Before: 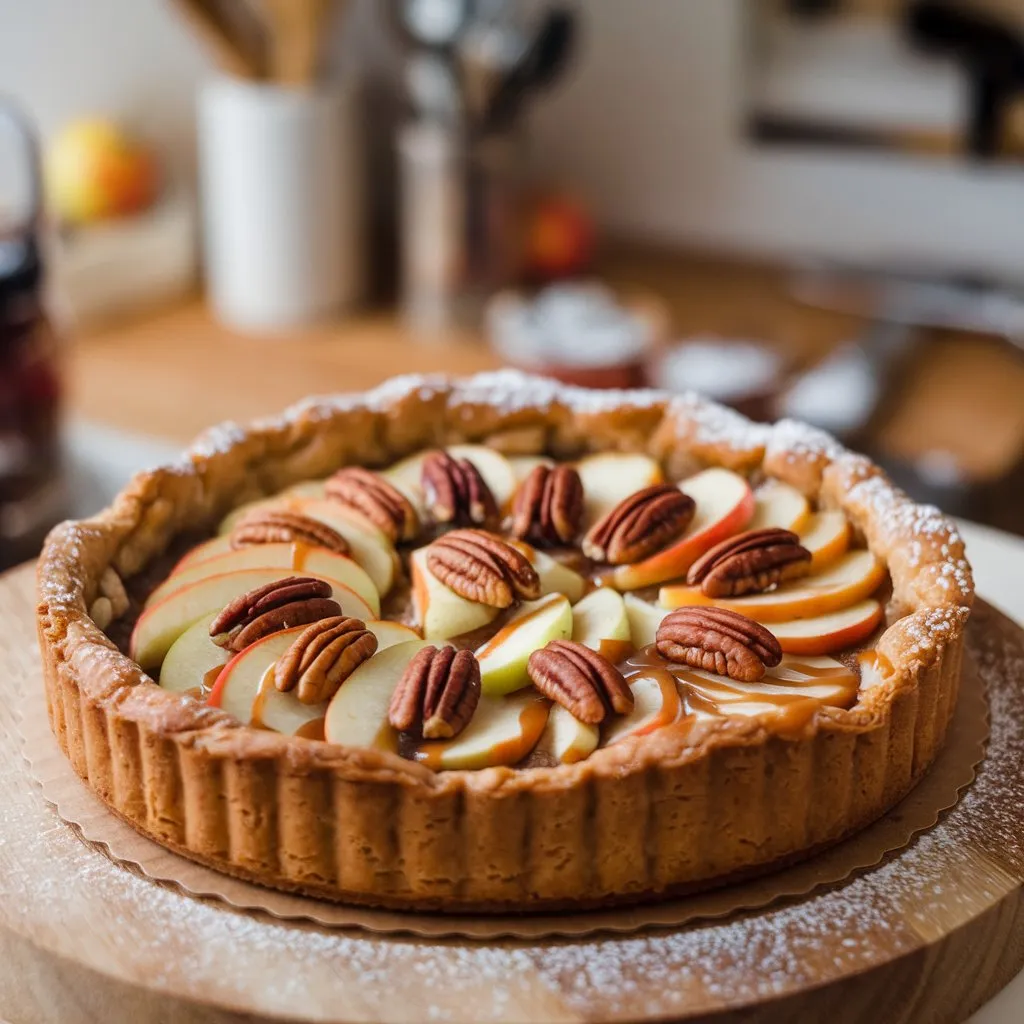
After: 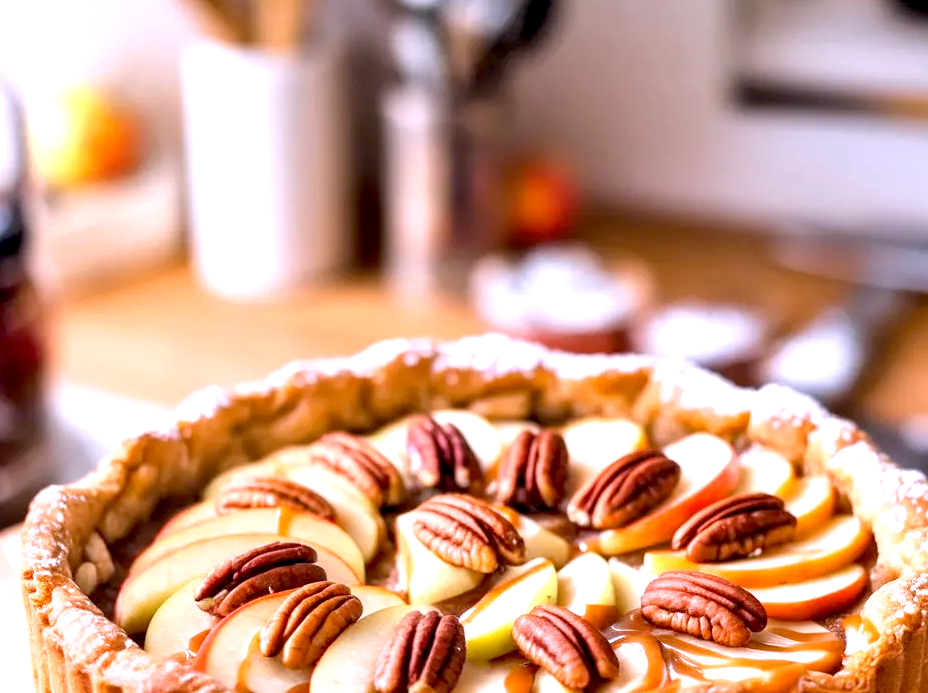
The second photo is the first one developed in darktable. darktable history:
base curve: preserve colors none
crop: left 1.509%, top 3.452%, right 7.696%, bottom 28.452%
exposure: black level correction 0.008, exposure 0.979 EV, compensate highlight preservation false
white balance: red 1.066, blue 1.119
